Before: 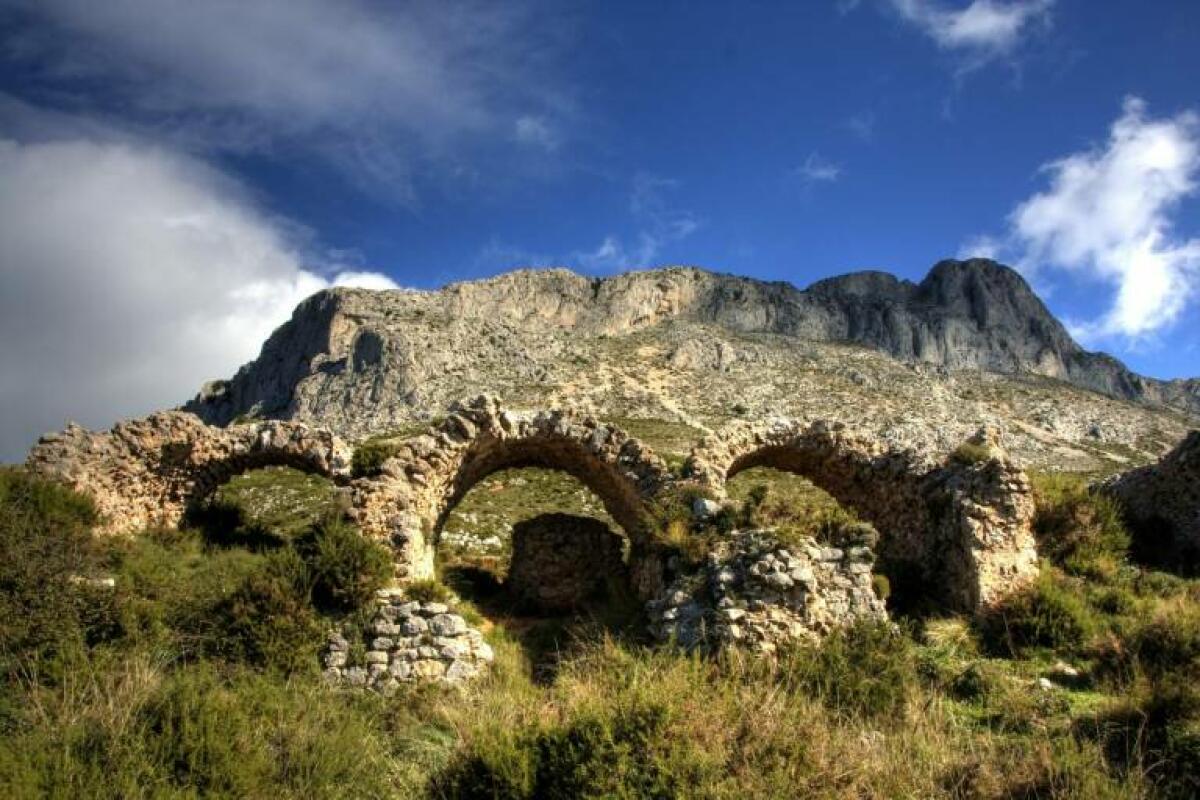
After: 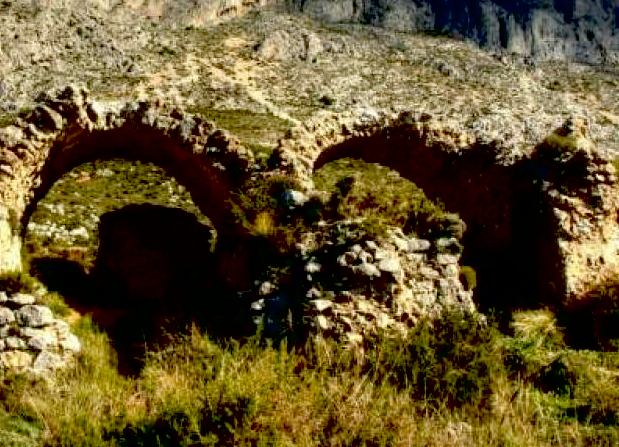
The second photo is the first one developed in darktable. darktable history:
exposure: black level correction 0.048, exposure 0.013 EV, compensate exposure bias true, compensate highlight preservation false
crop: left 34.475%, top 38.686%, right 13.915%, bottom 5.337%
contrast brightness saturation: contrast 0.082, saturation 0.025
